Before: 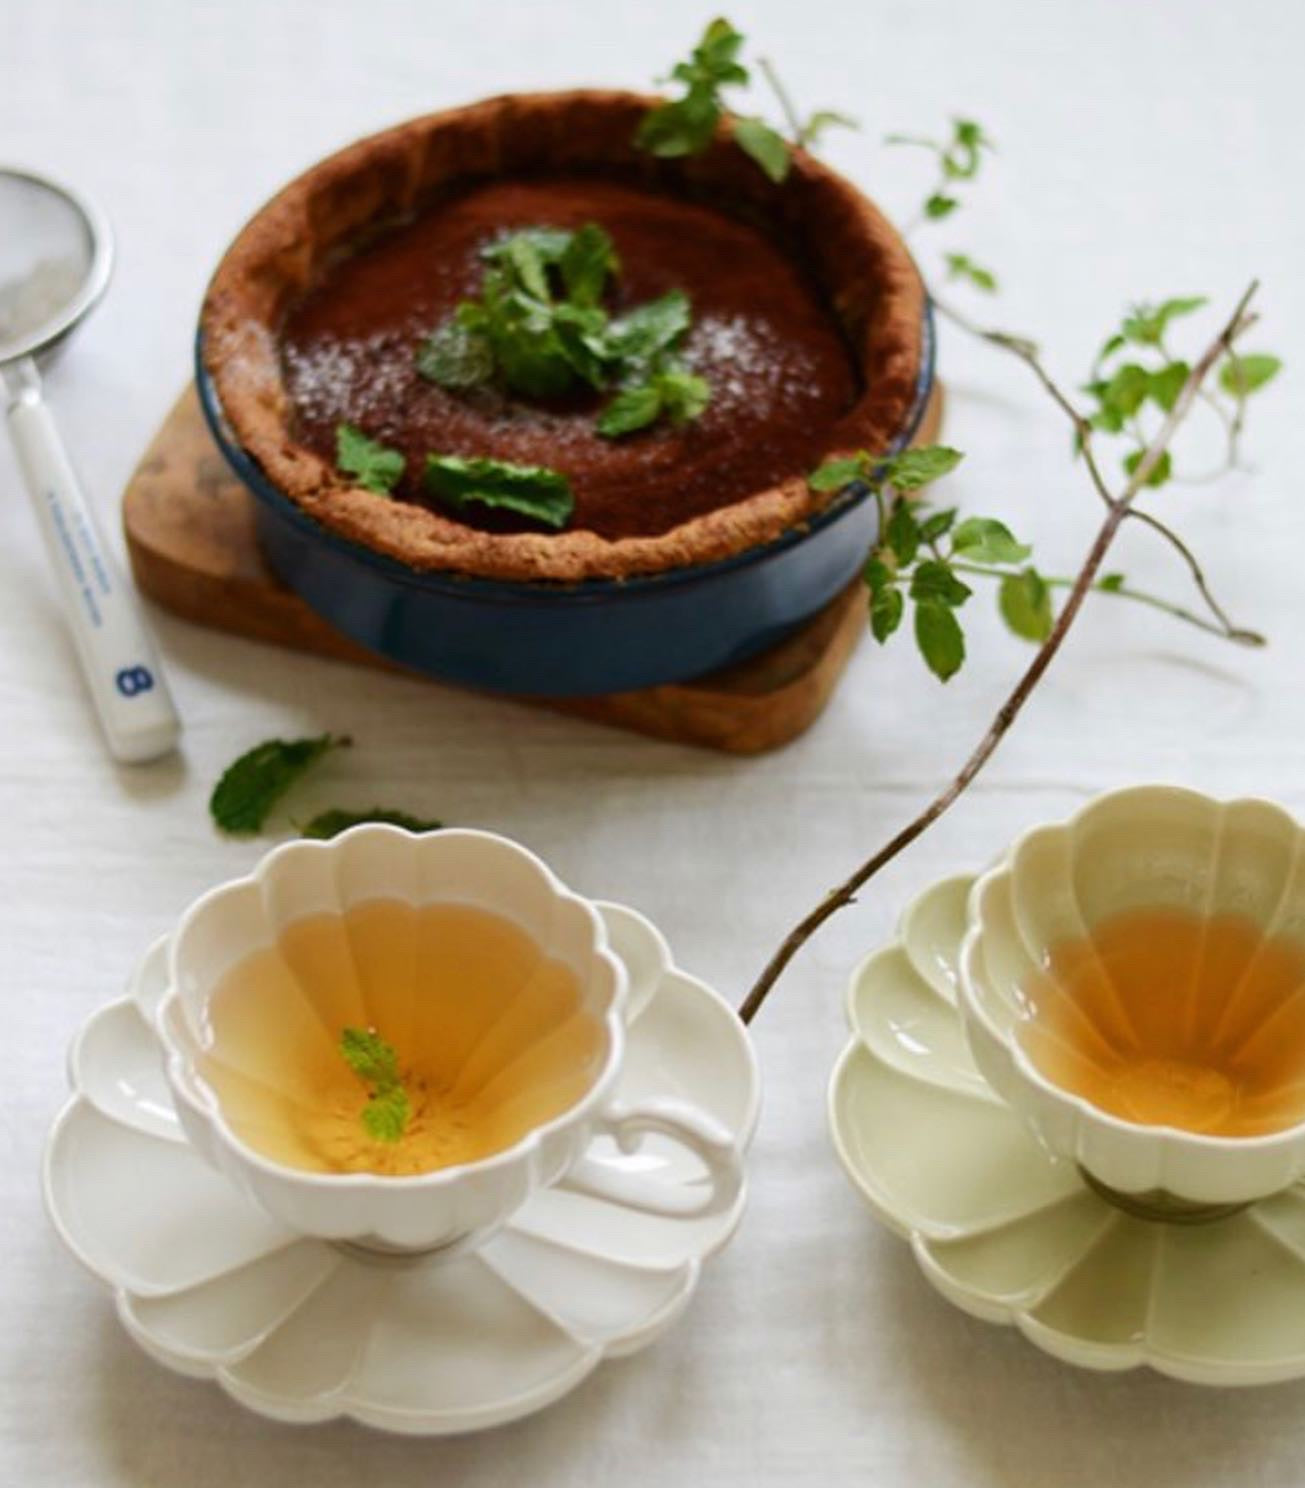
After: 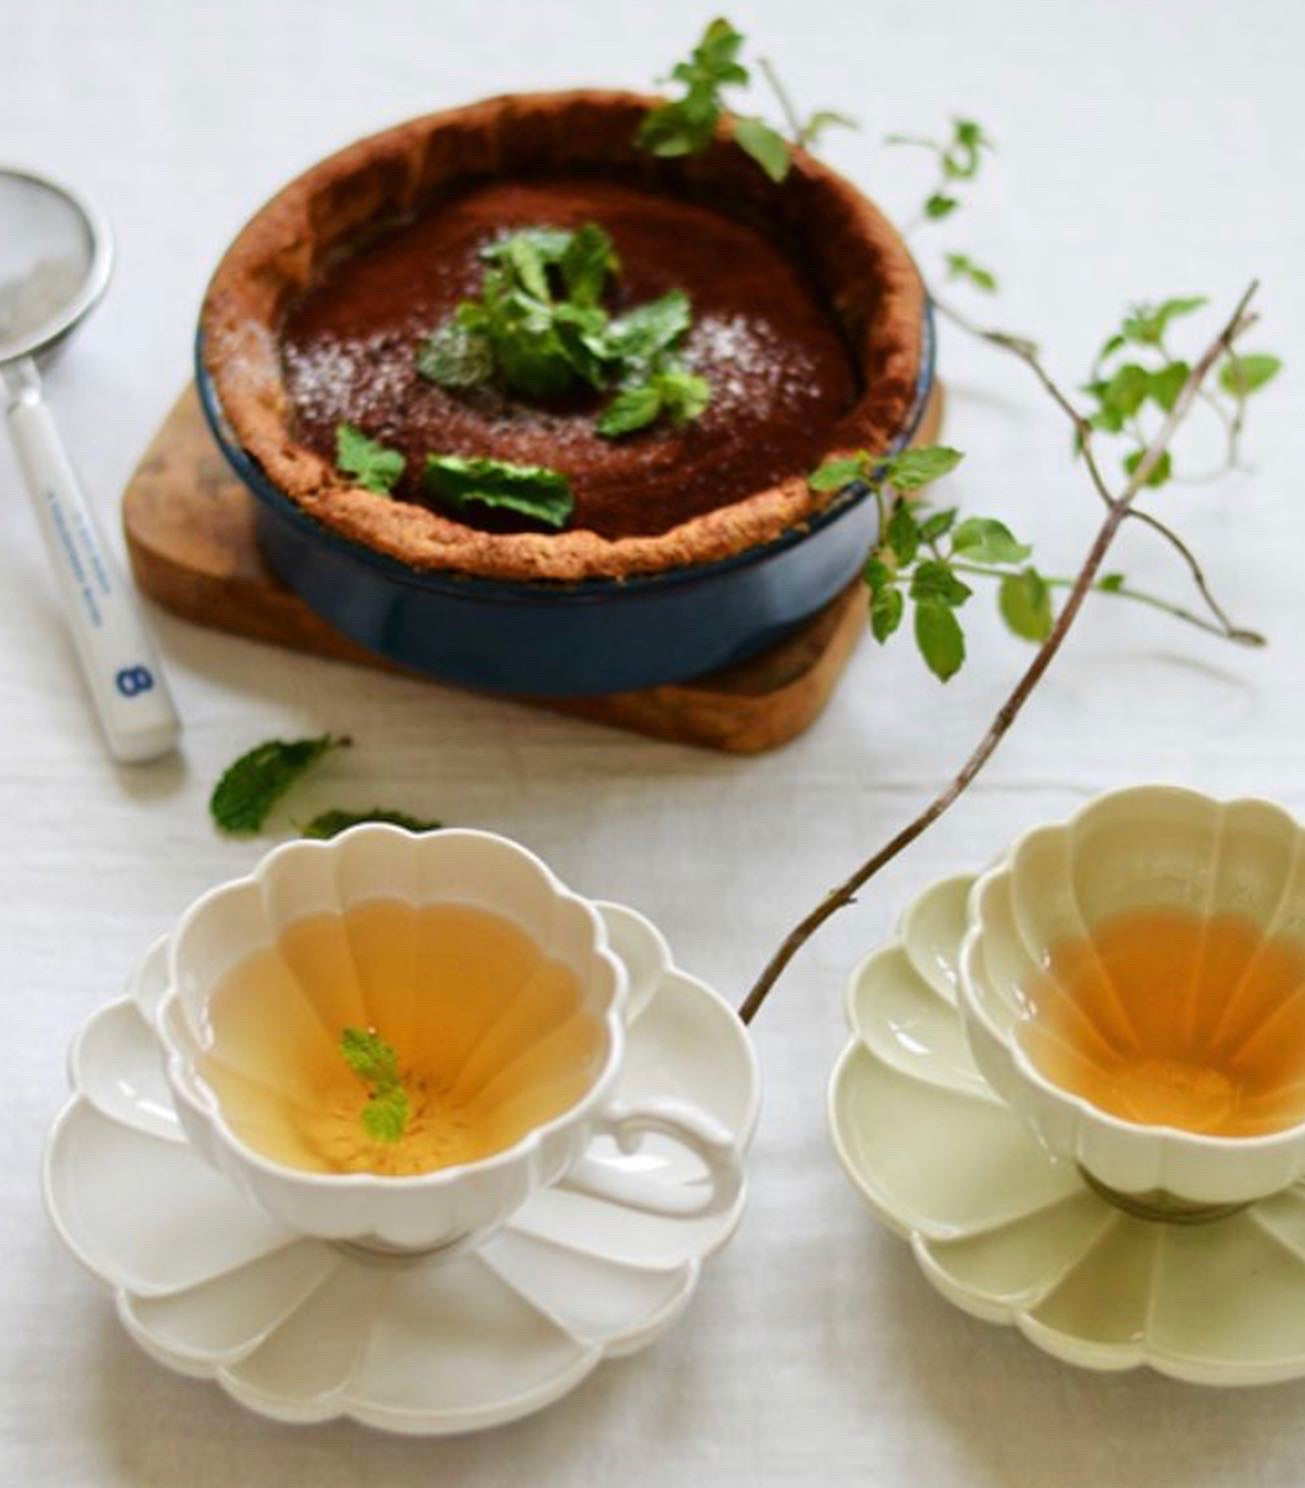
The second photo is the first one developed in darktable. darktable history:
tone equalizer: -8 EV 0.014 EV, -7 EV -0.042 EV, -6 EV 0.036 EV, -5 EV 0.049 EV, -4 EV 0.266 EV, -3 EV 0.628 EV, -2 EV 0.576 EV, -1 EV 0.172 EV, +0 EV 0.021 EV
